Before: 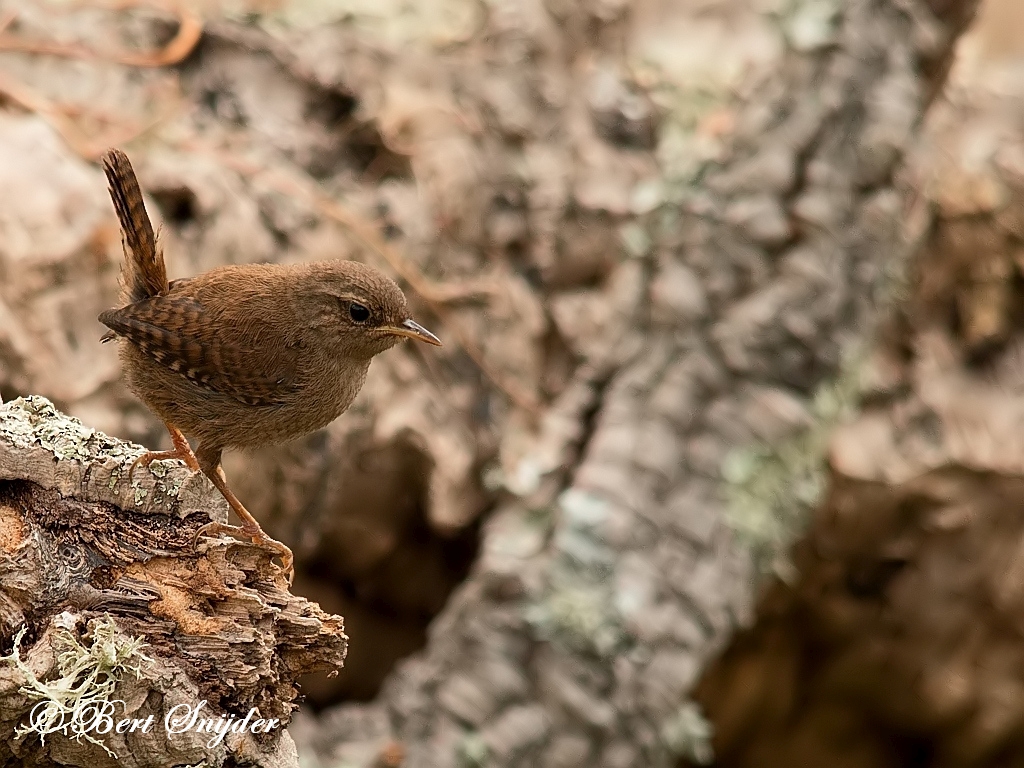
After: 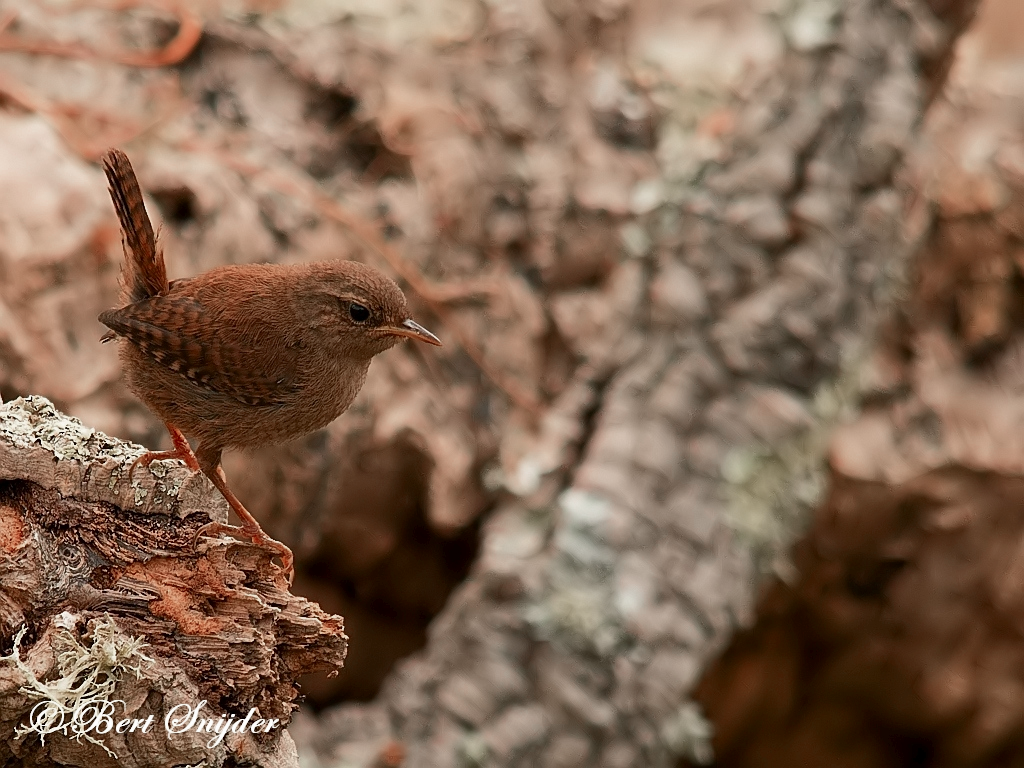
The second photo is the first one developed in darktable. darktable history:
color zones: curves: ch0 [(0, 0.299) (0.25, 0.383) (0.456, 0.352) (0.736, 0.571)]; ch1 [(0, 0.63) (0.151, 0.568) (0.254, 0.416) (0.47, 0.558) (0.732, 0.37) (0.909, 0.492)]; ch2 [(0.004, 0.604) (0.158, 0.443) (0.257, 0.403) (0.761, 0.468)]
